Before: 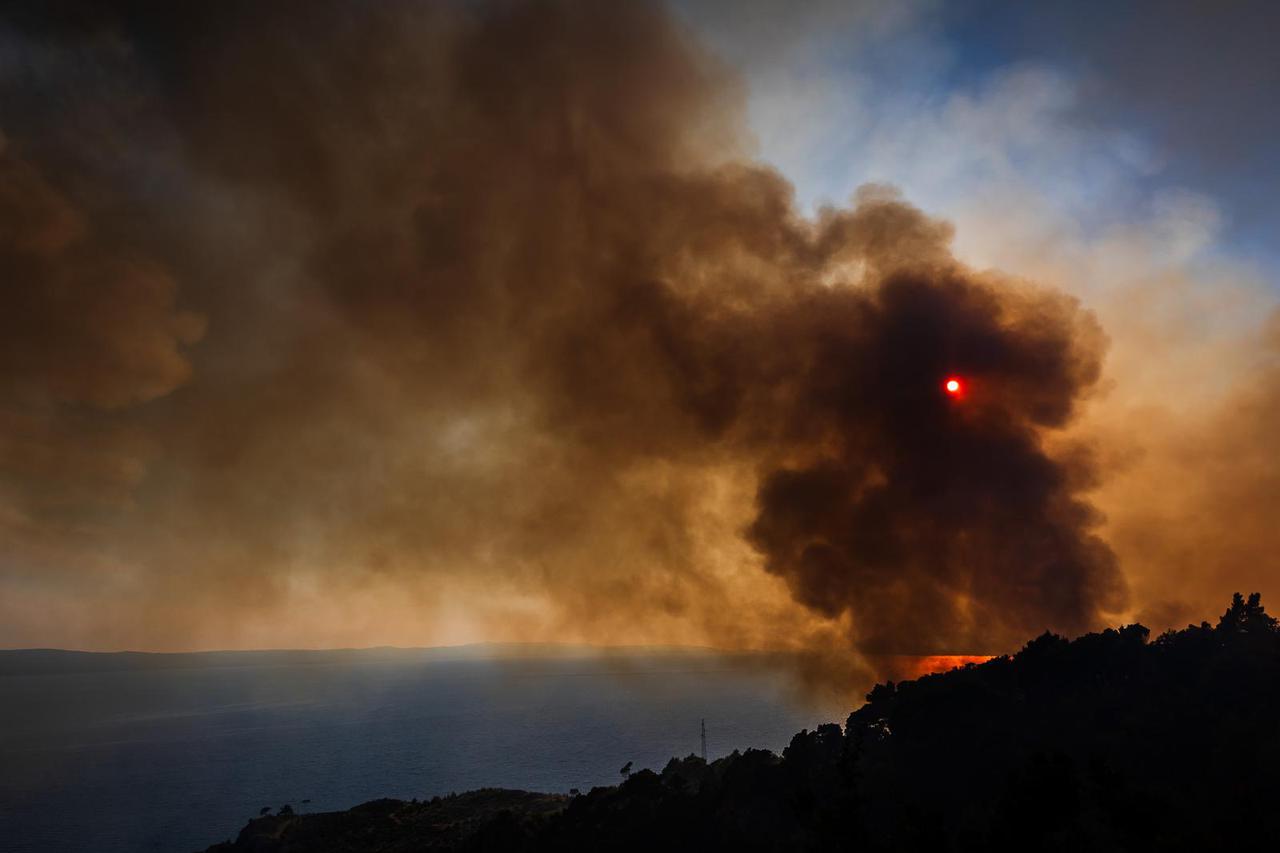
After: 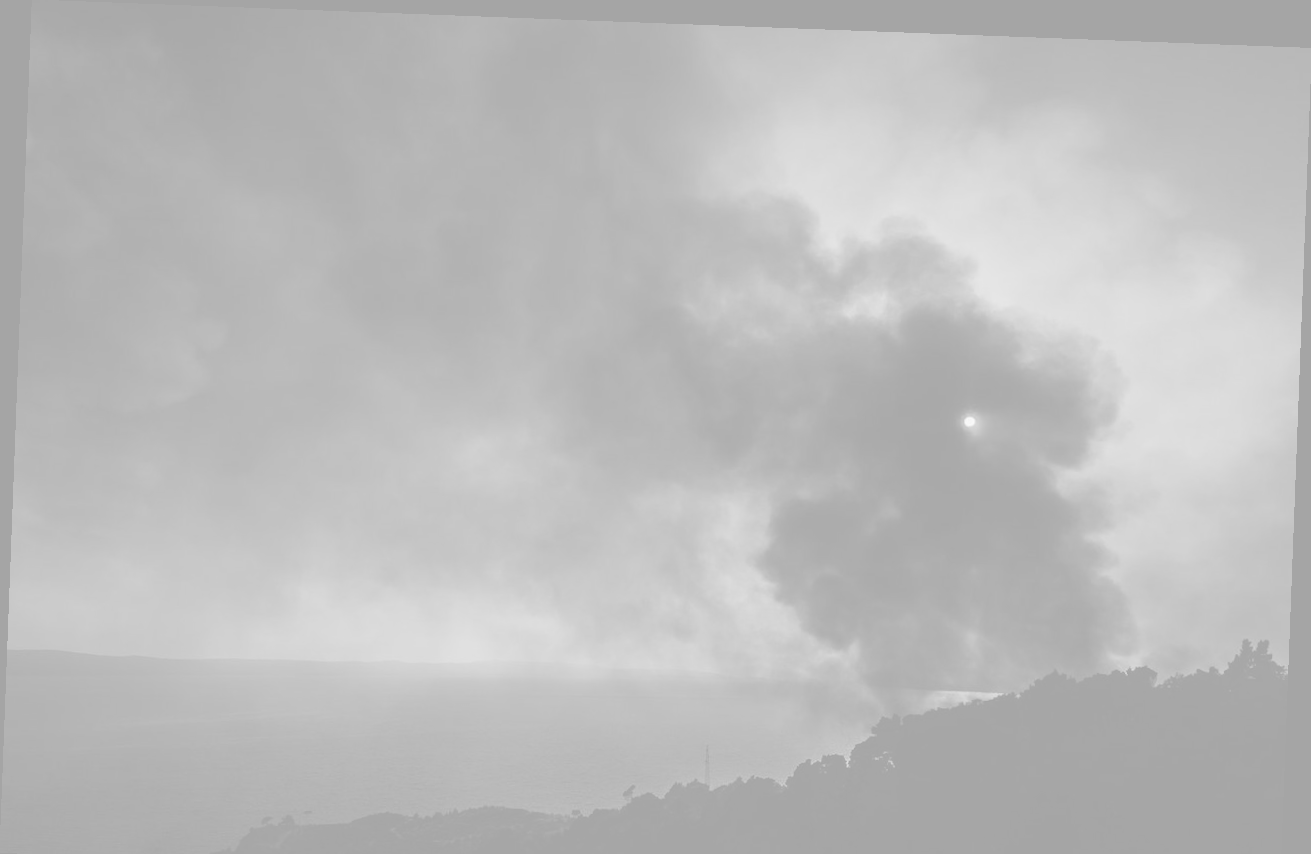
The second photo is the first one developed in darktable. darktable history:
colorize: hue 331.2°, saturation 75%, source mix 30.28%, lightness 70.52%, version 1
crop and rotate: top 0%, bottom 5.097%
monochrome: on, module defaults
rotate and perspective: rotation 2.17°, automatic cropping off
